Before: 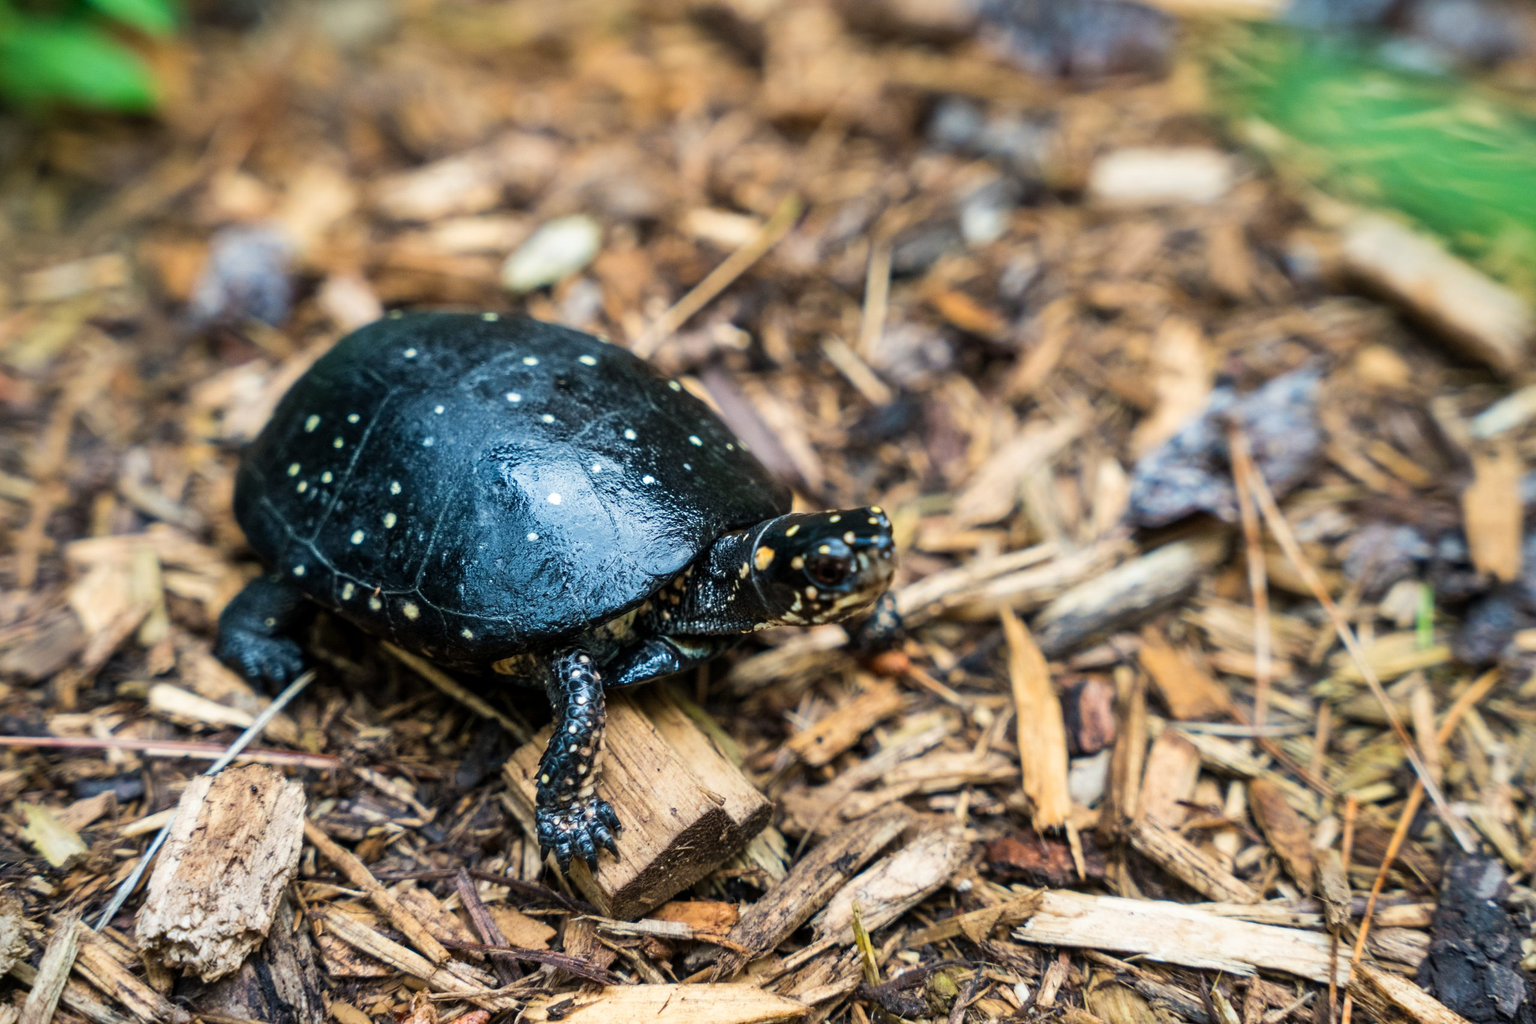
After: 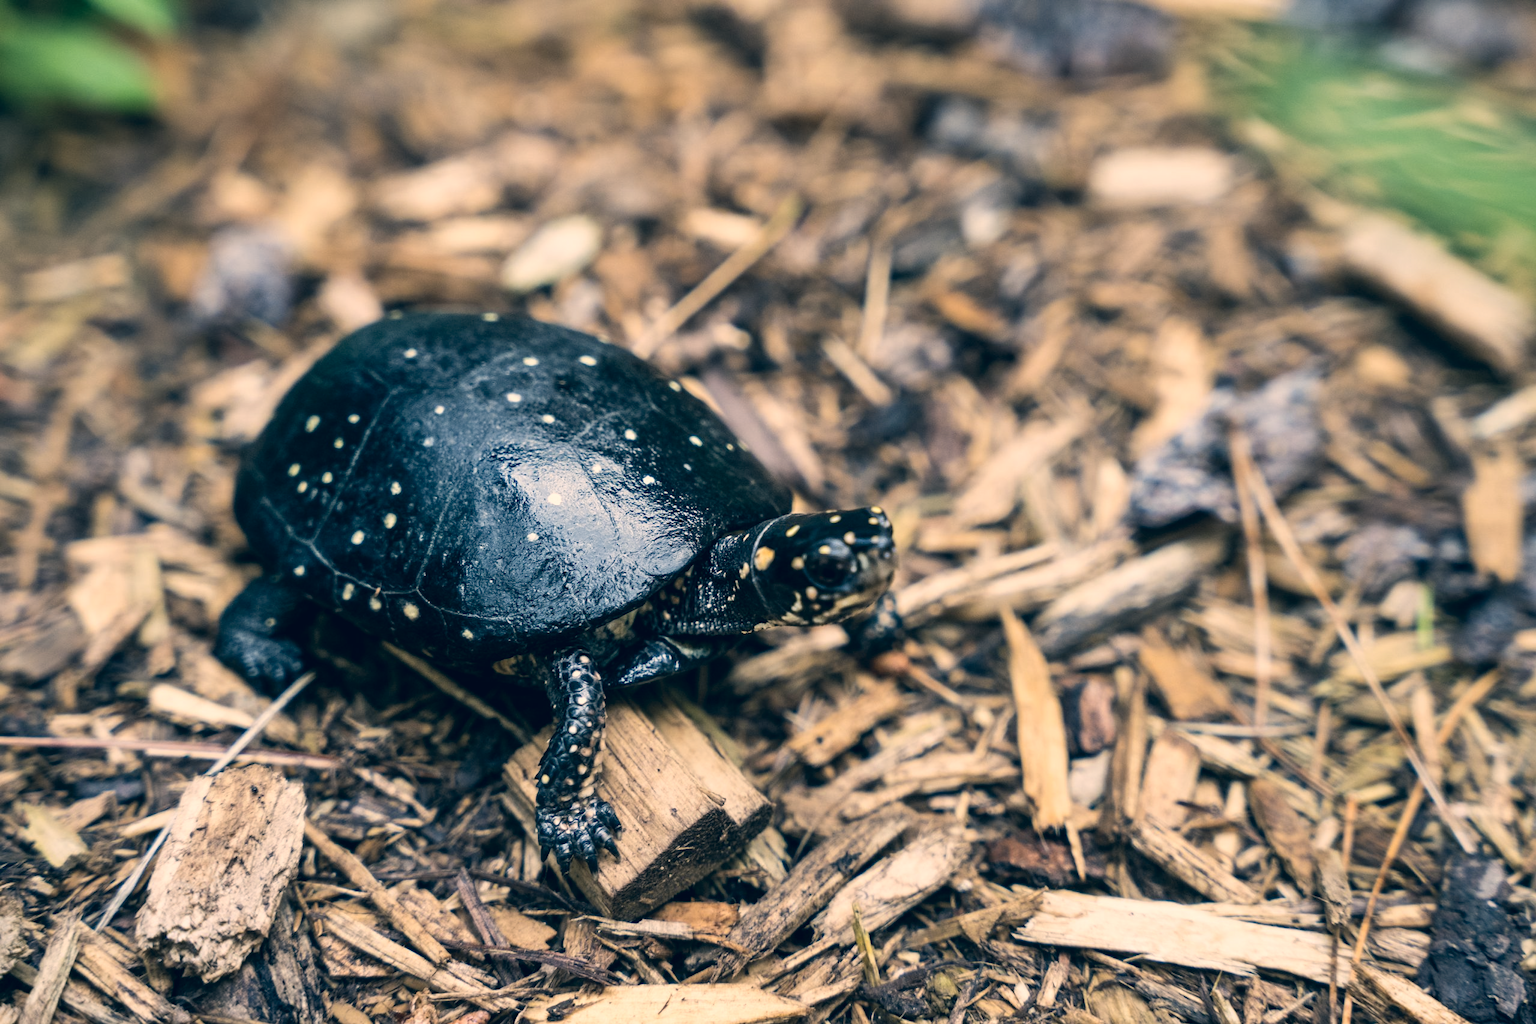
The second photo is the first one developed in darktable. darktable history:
color correction: highlights a* 10.35, highlights b* 14.68, shadows a* -10.06, shadows b* -14.83
local contrast: mode bilateral grid, contrast 100, coarseness 100, detail 93%, midtone range 0.2
contrast brightness saturation: contrast 0.096, saturation -0.35
